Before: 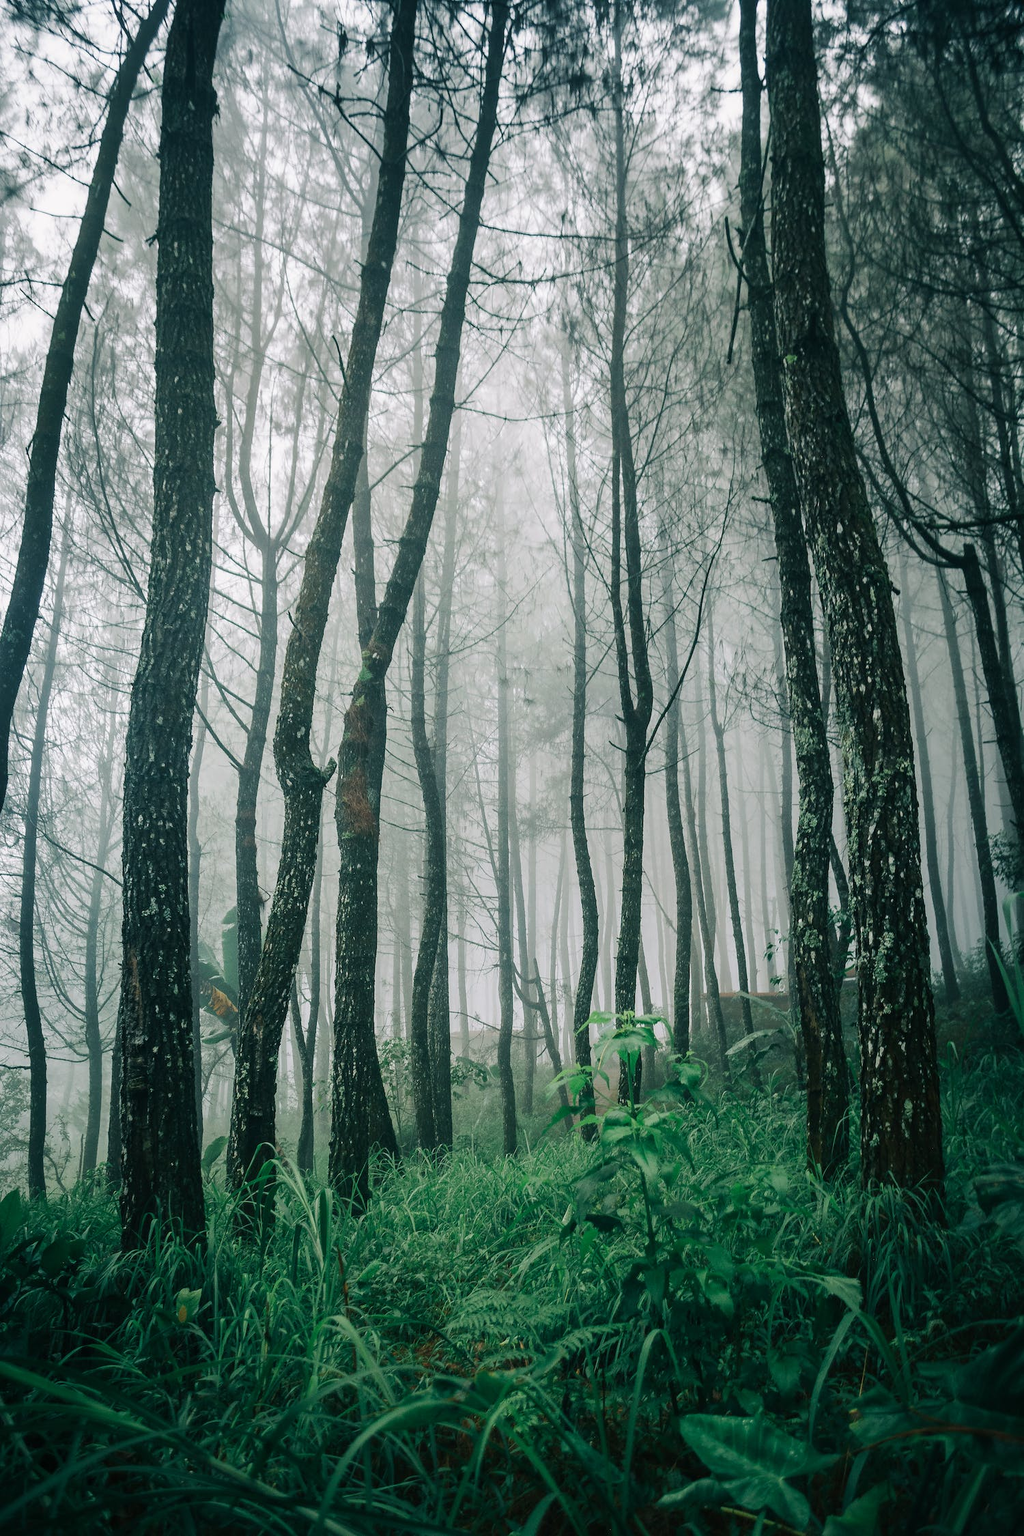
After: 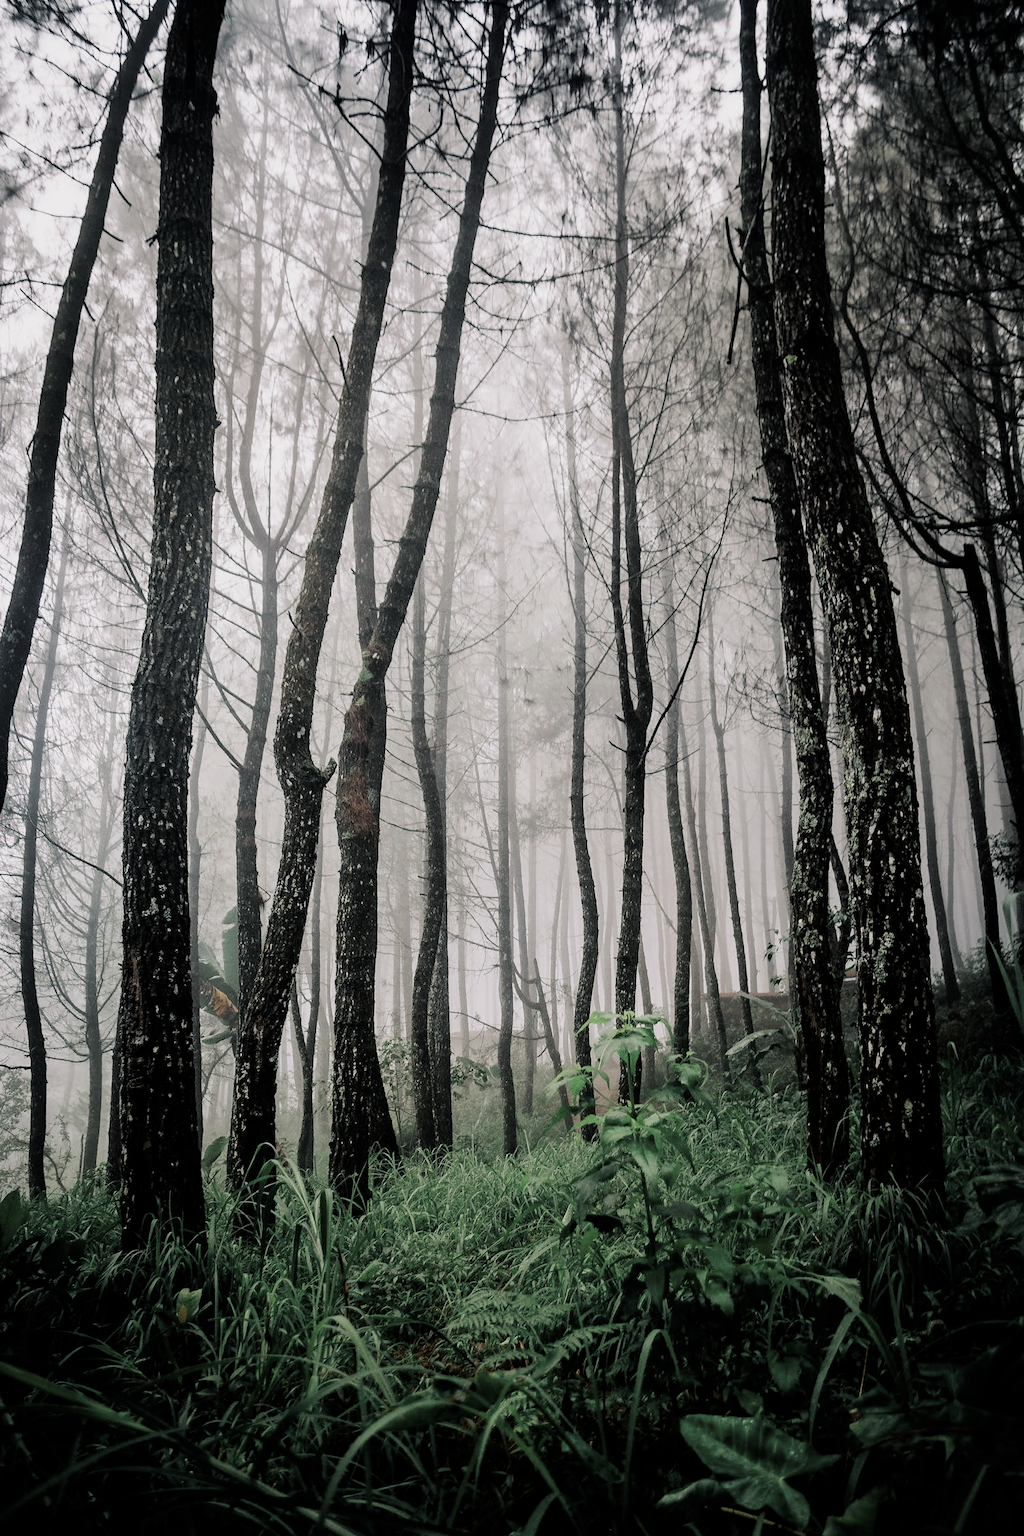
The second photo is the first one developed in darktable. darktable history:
filmic rgb: black relative exposure -5 EV, white relative exposure 3.2 EV, hardness 3.42, contrast 1.2, highlights saturation mix -30%
rgb levels: mode RGB, independent channels, levels [[0, 0.474, 1], [0, 0.5, 1], [0, 0.5, 1]]
contrast brightness saturation: contrast 0.06, brightness -0.01, saturation -0.23
